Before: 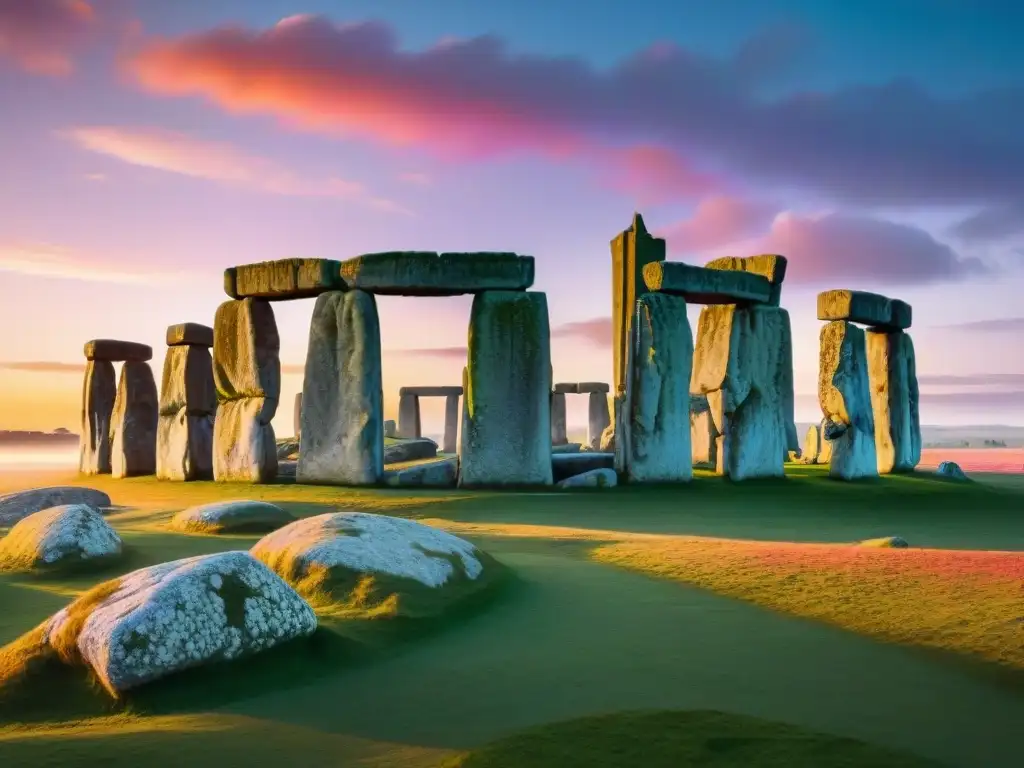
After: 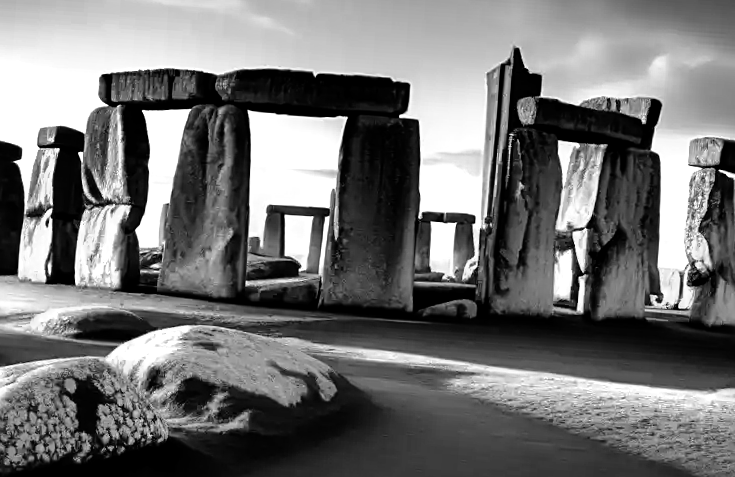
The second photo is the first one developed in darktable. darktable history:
crop and rotate: angle -3.92°, left 9.779%, top 20.395%, right 11.989%, bottom 11.963%
exposure: black level correction 0.016, exposure -0.007 EV, compensate highlight preservation false
base curve: curves: ch0 [(0, 0) (0.595, 0.418) (1, 1)], preserve colors none
shadows and highlights: radius 107.24, shadows 40.58, highlights -71.45, low approximation 0.01, soften with gaussian
color zones: curves: ch0 [(0.004, 0.588) (0.116, 0.636) (0.259, 0.476) (0.423, 0.464) (0.75, 0.5)]; ch1 [(0, 0) (0.143, 0) (0.286, 0) (0.429, 0) (0.571, 0) (0.714, 0) (0.857, 0)]
sharpen: on, module defaults
tone equalizer: -8 EV -0.381 EV, -7 EV -0.37 EV, -6 EV -0.344 EV, -5 EV -0.187 EV, -3 EV 0.223 EV, -2 EV 0.335 EV, -1 EV 0.402 EV, +0 EV 0.388 EV
tone curve: curves: ch0 [(0, 0) (0.003, 0.003) (0.011, 0.005) (0.025, 0.008) (0.044, 0.012) (0.069, 0.02) (0.1, 0.031) (0.136, 0.047) (0.177, 0.088) (0.224, 0.141) (0.277, 0.222) (0.335, 0.32) (0.399, 0.422) (0.468, 0.523) (0.543, 0.623) (0.623, 0.716) (0.709, 0.796) (0.801, 0.878) (0.898, 0.957) (1, 1)], preserve colors none
